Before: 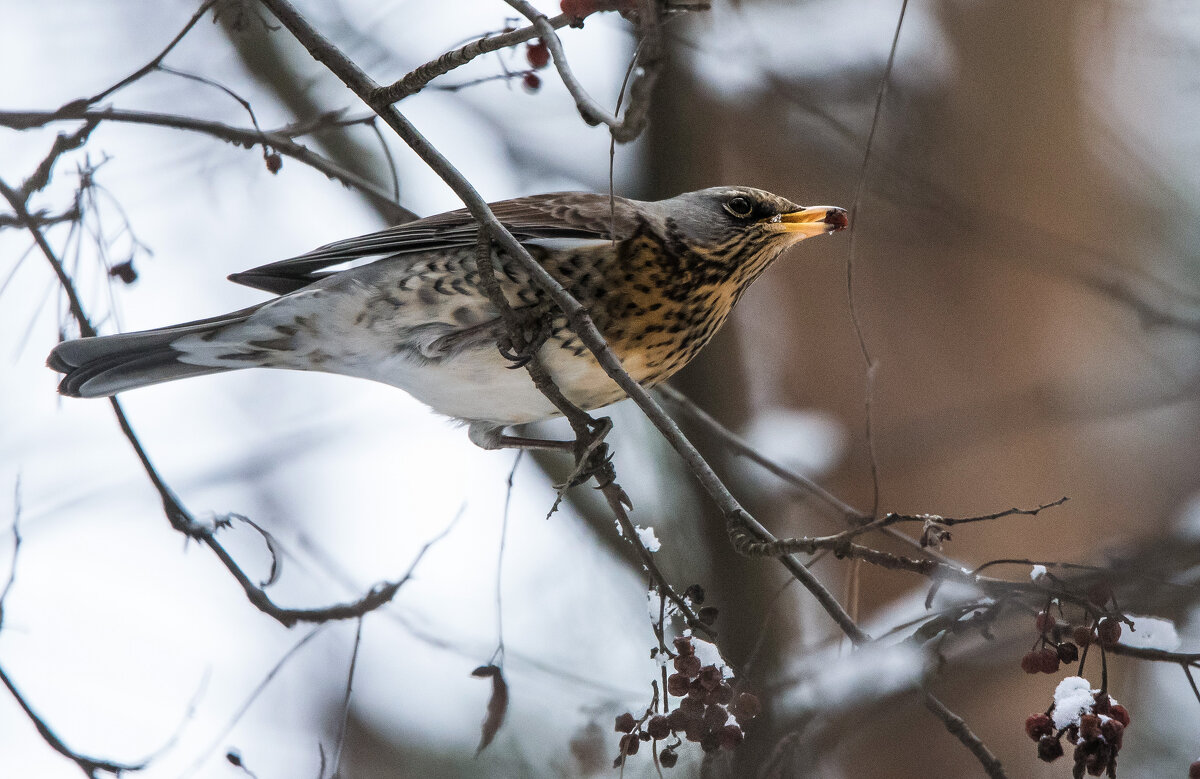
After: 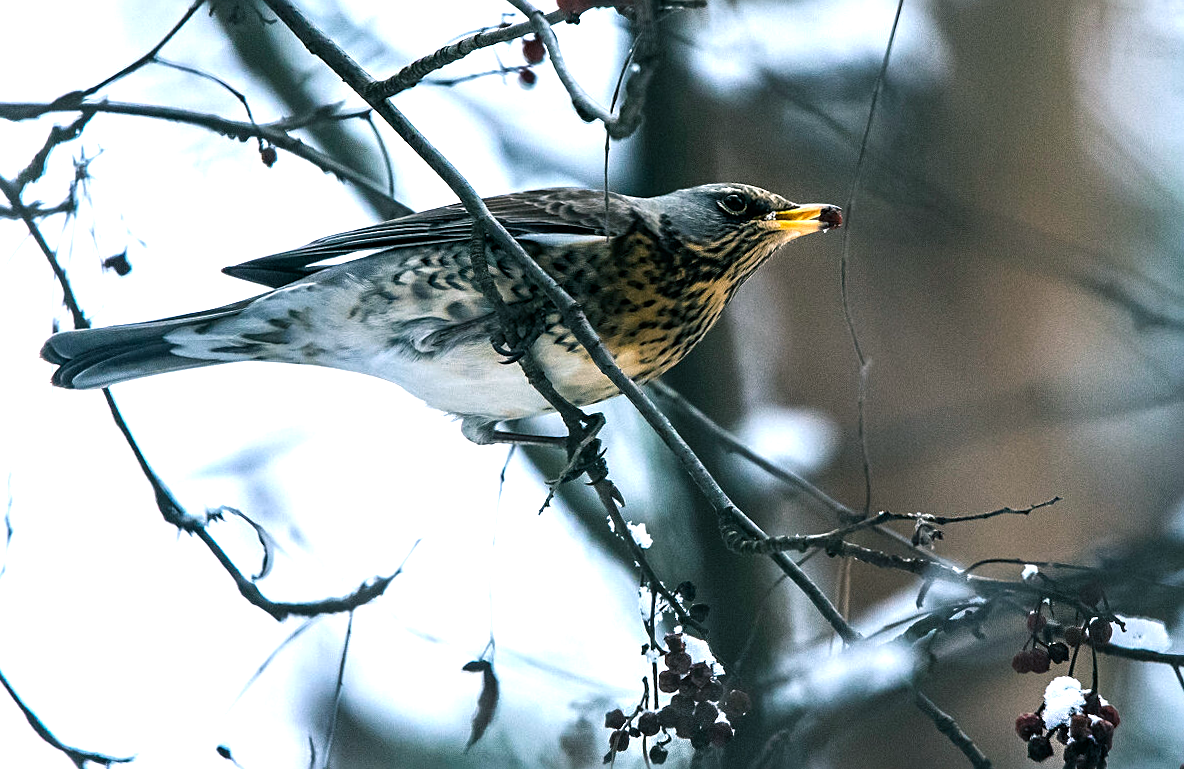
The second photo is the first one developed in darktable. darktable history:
sharpen: radius 2.134, amount 0.385, threshold 0.043
color balance rgb: power › luminance -7.978%, power › chroma 2.264%, power › hue 219.3°, perceptual saturation grading › global saturation 30.04%, perceptual brilliance grading › global brilliance 12.329%
tone equalizer: -8 EV -0.45 EV, -7 EV -0.426 EV, -6 EV -0.358 EV, -5 EV -0.205 EV, -3 EV 0.188 EV, -2 EV 0.329 EV, -1 EV 0.406 EV, +0 EV 0.41 EV, edges refinement/feathering 500, mask exposure compensation -1.57 EV, preserve details no
crop and rotate: angle -0.48°
